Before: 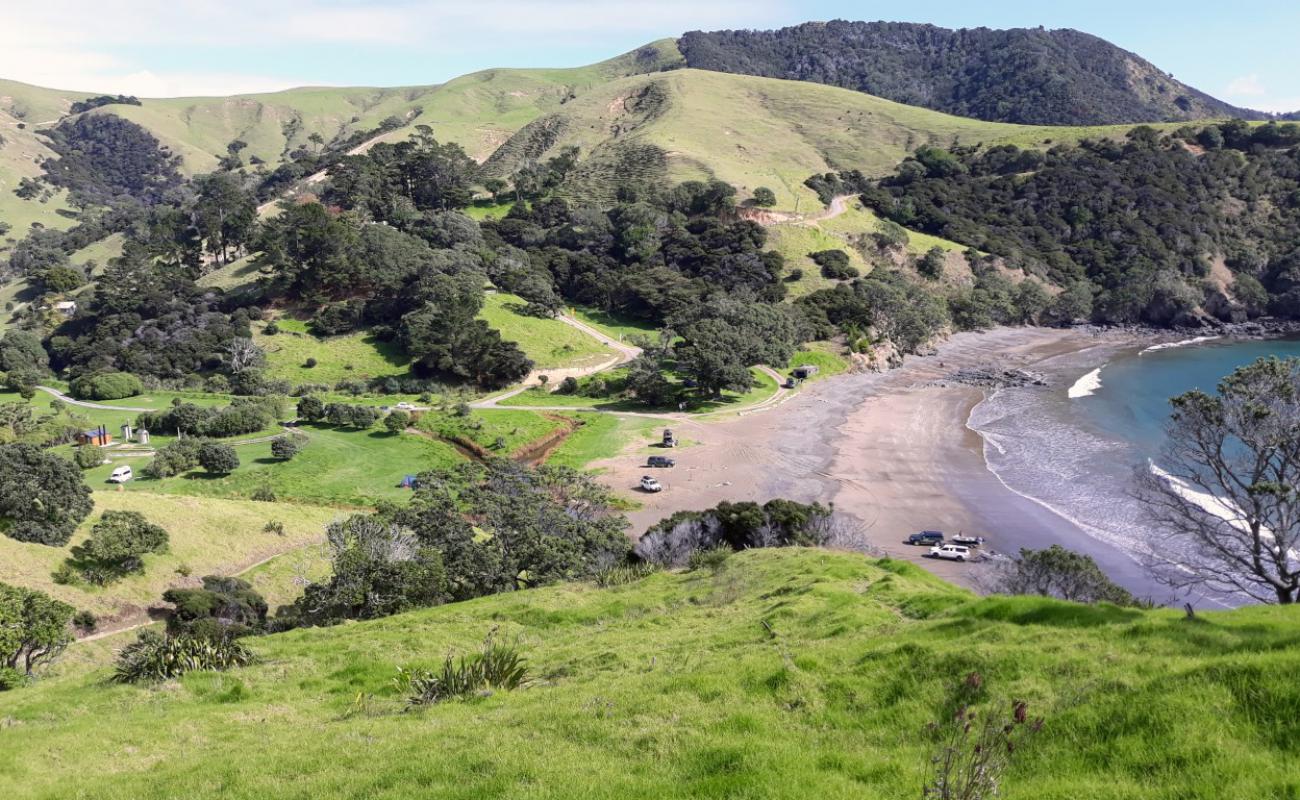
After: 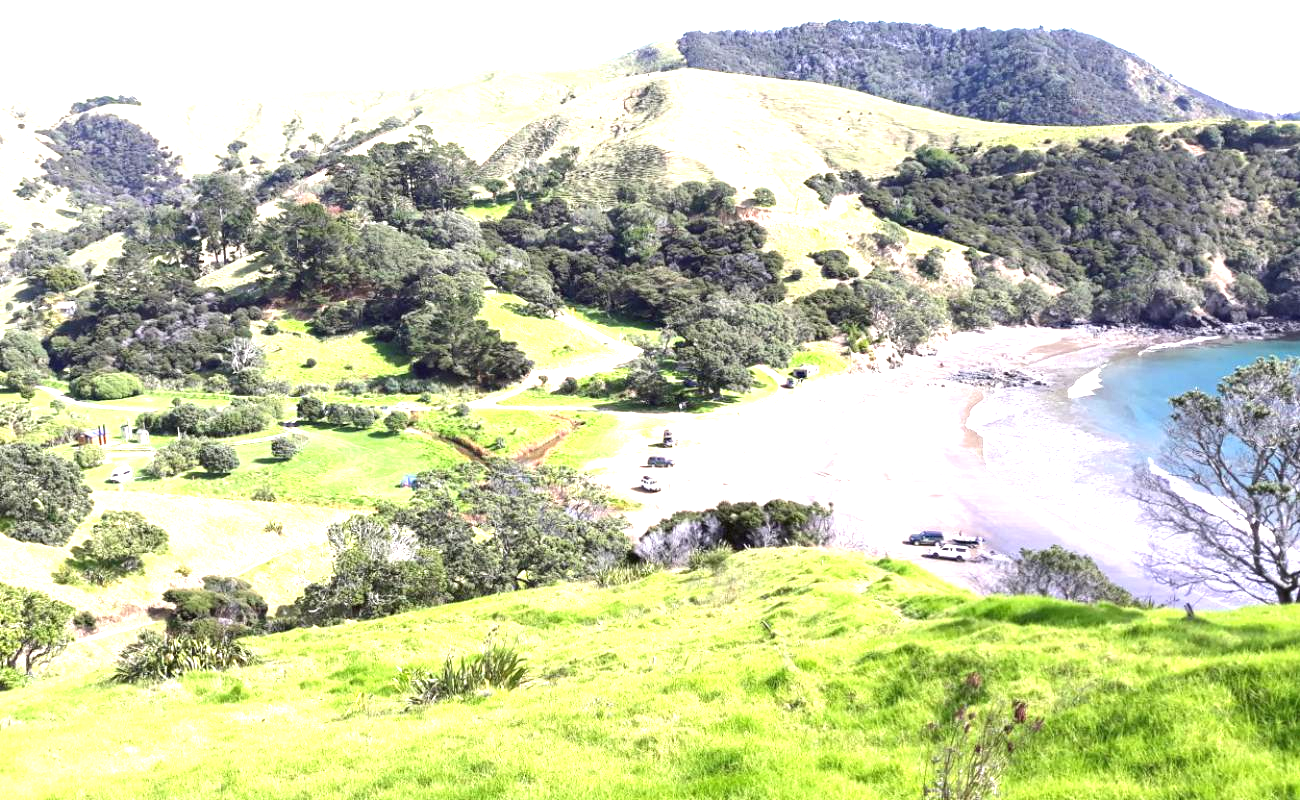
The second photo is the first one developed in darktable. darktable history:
exposure: black level correction 0, exposure 1.665 EV, compensate highlight preservation false
